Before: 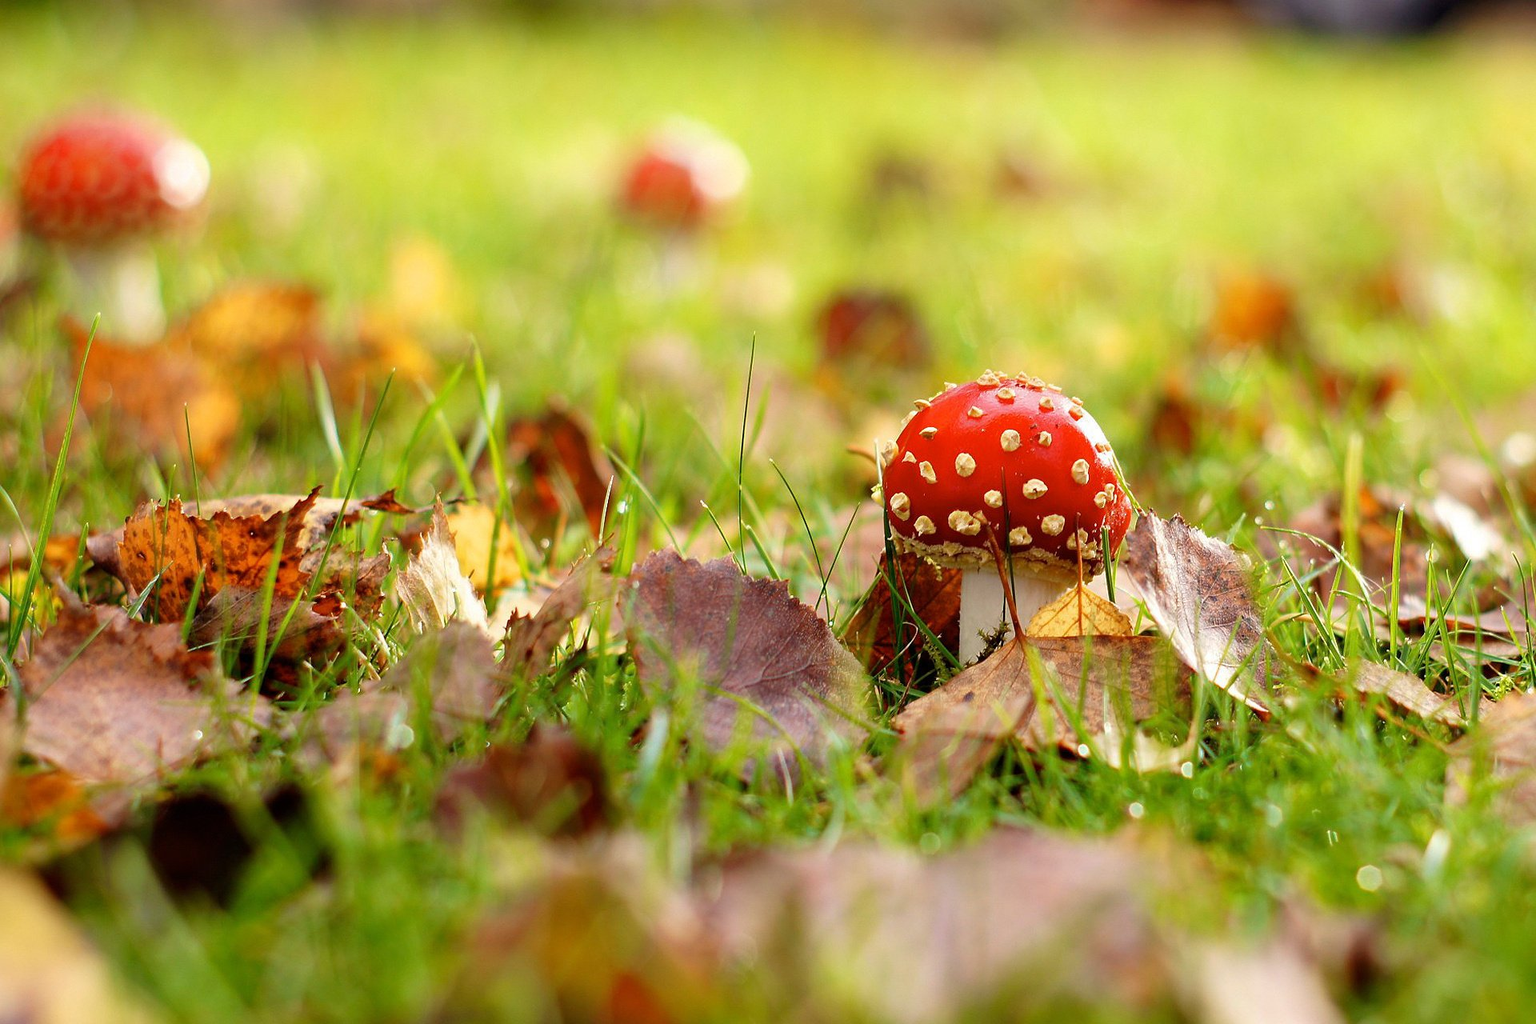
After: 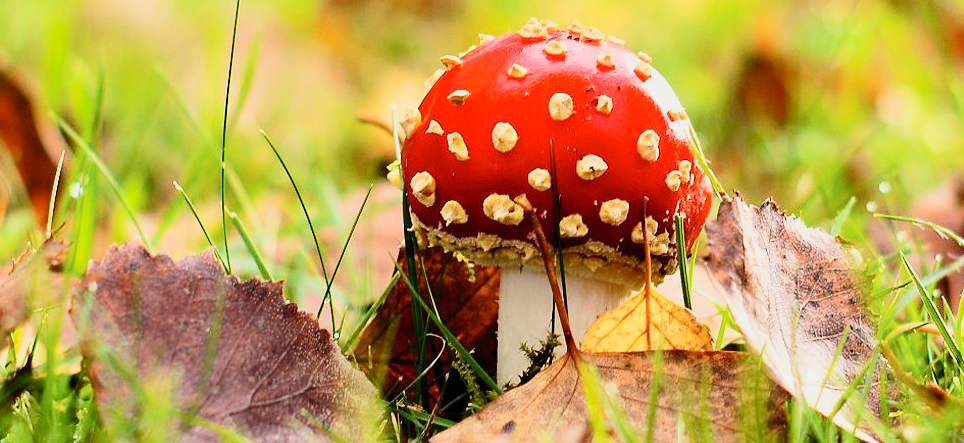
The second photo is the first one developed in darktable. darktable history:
crop: left 36.607%, top 34.735%, right 13.146%, bottom 30.611%
filmic rgb: black relative exposure -7.5 EV, white relative exposure 5 EV, hardness 3.31, contrast 1.3, contrast in shadows safe
contrast brightness saturation: contrast 0.2, brightness 0.15, saturation 0.14
